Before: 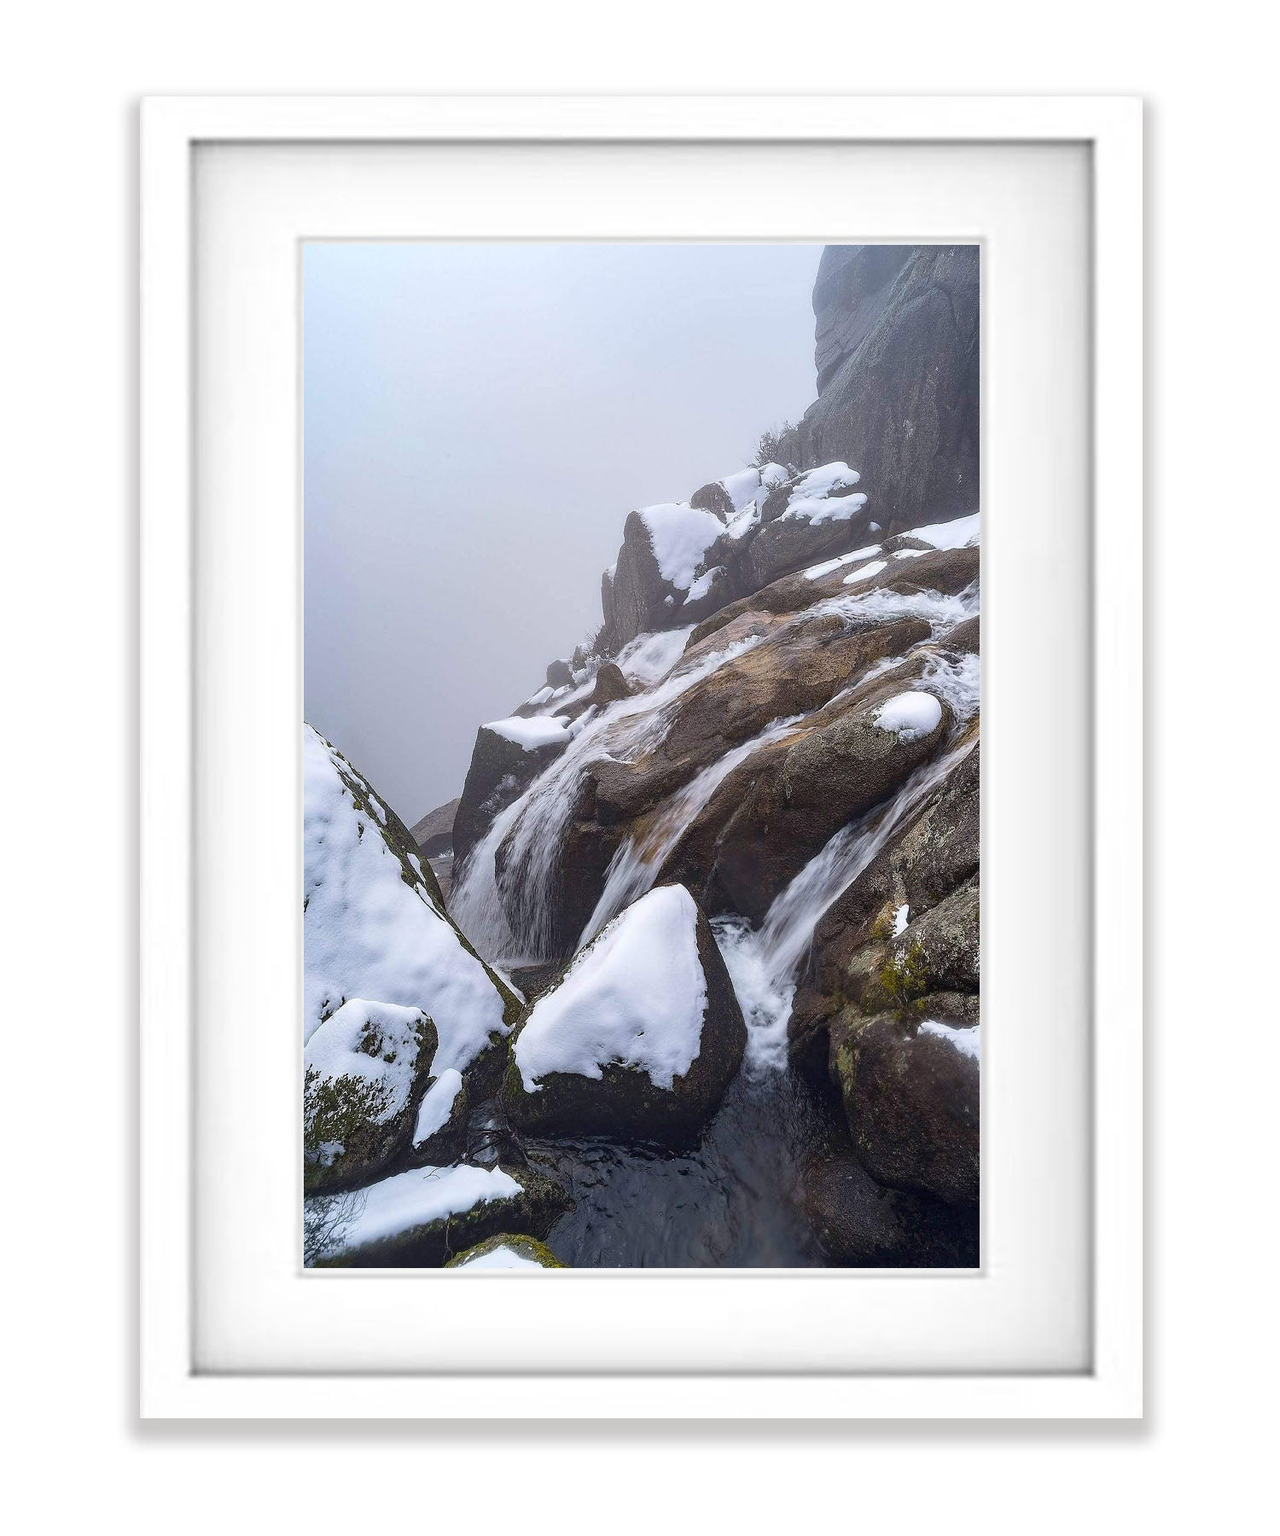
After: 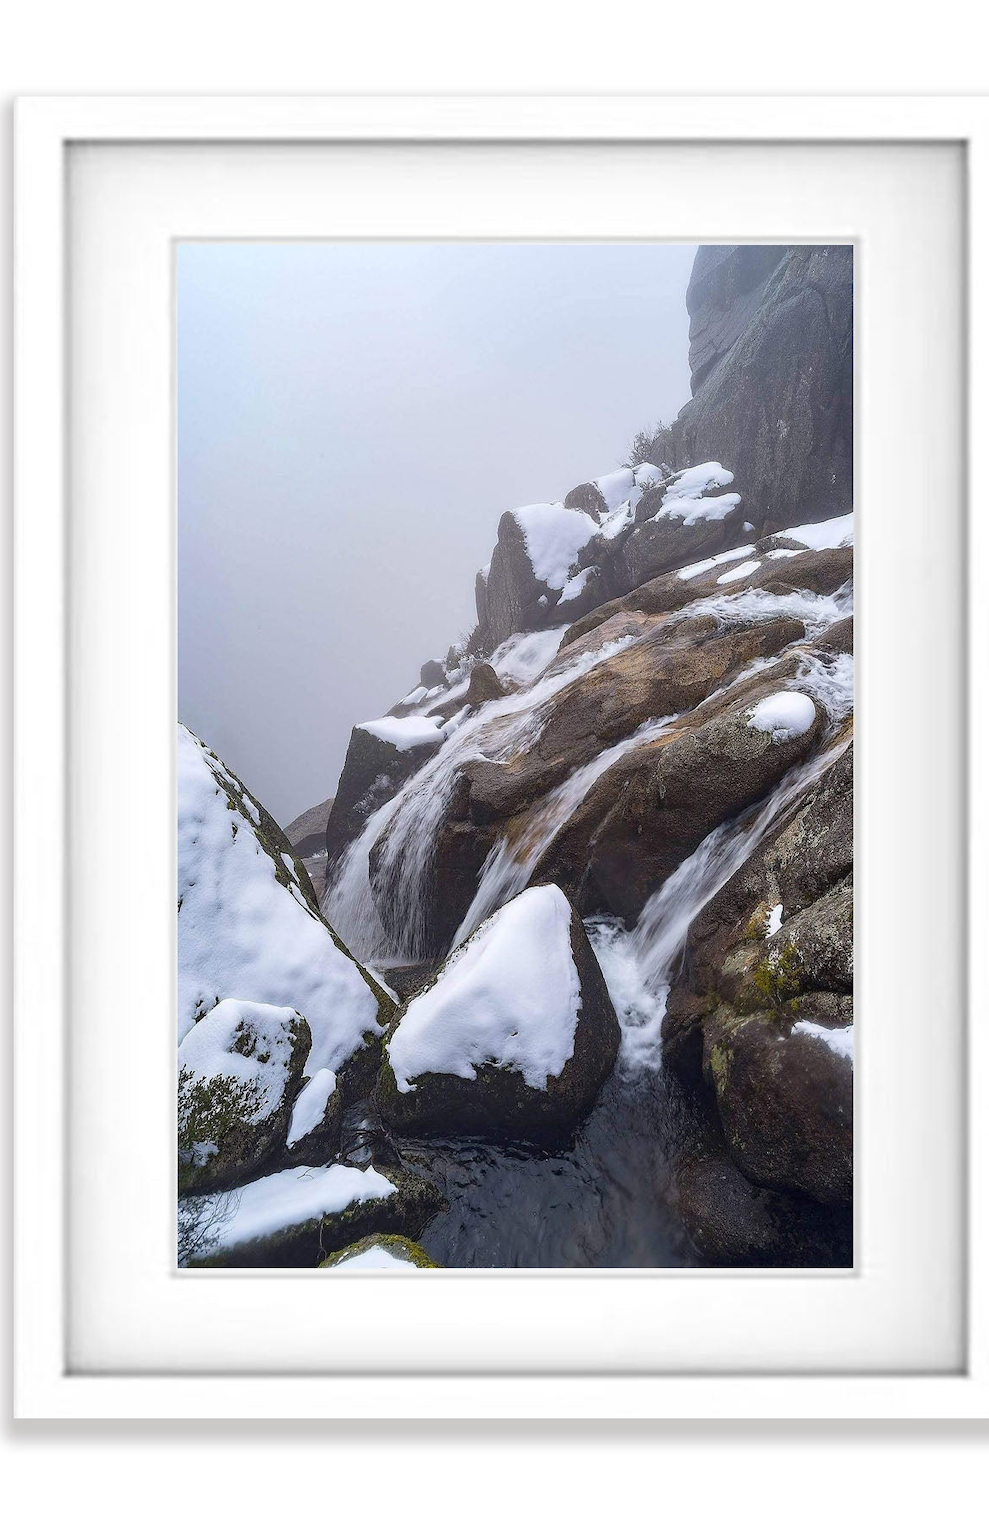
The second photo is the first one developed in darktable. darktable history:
crop: left 9.879%, right 12.741%
